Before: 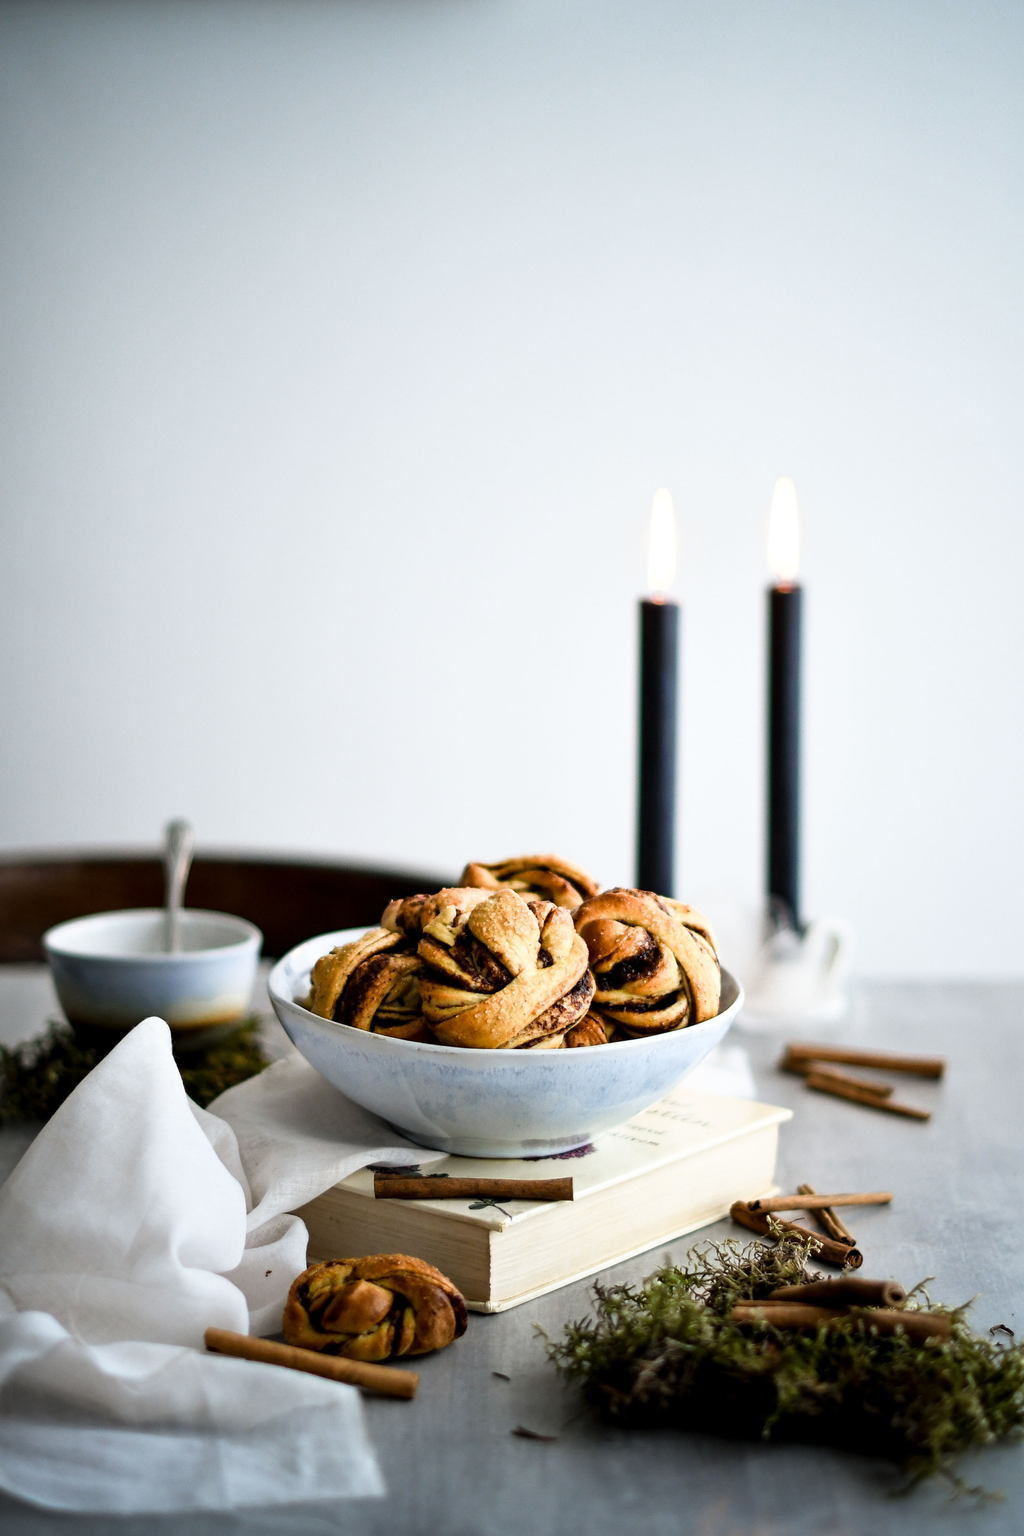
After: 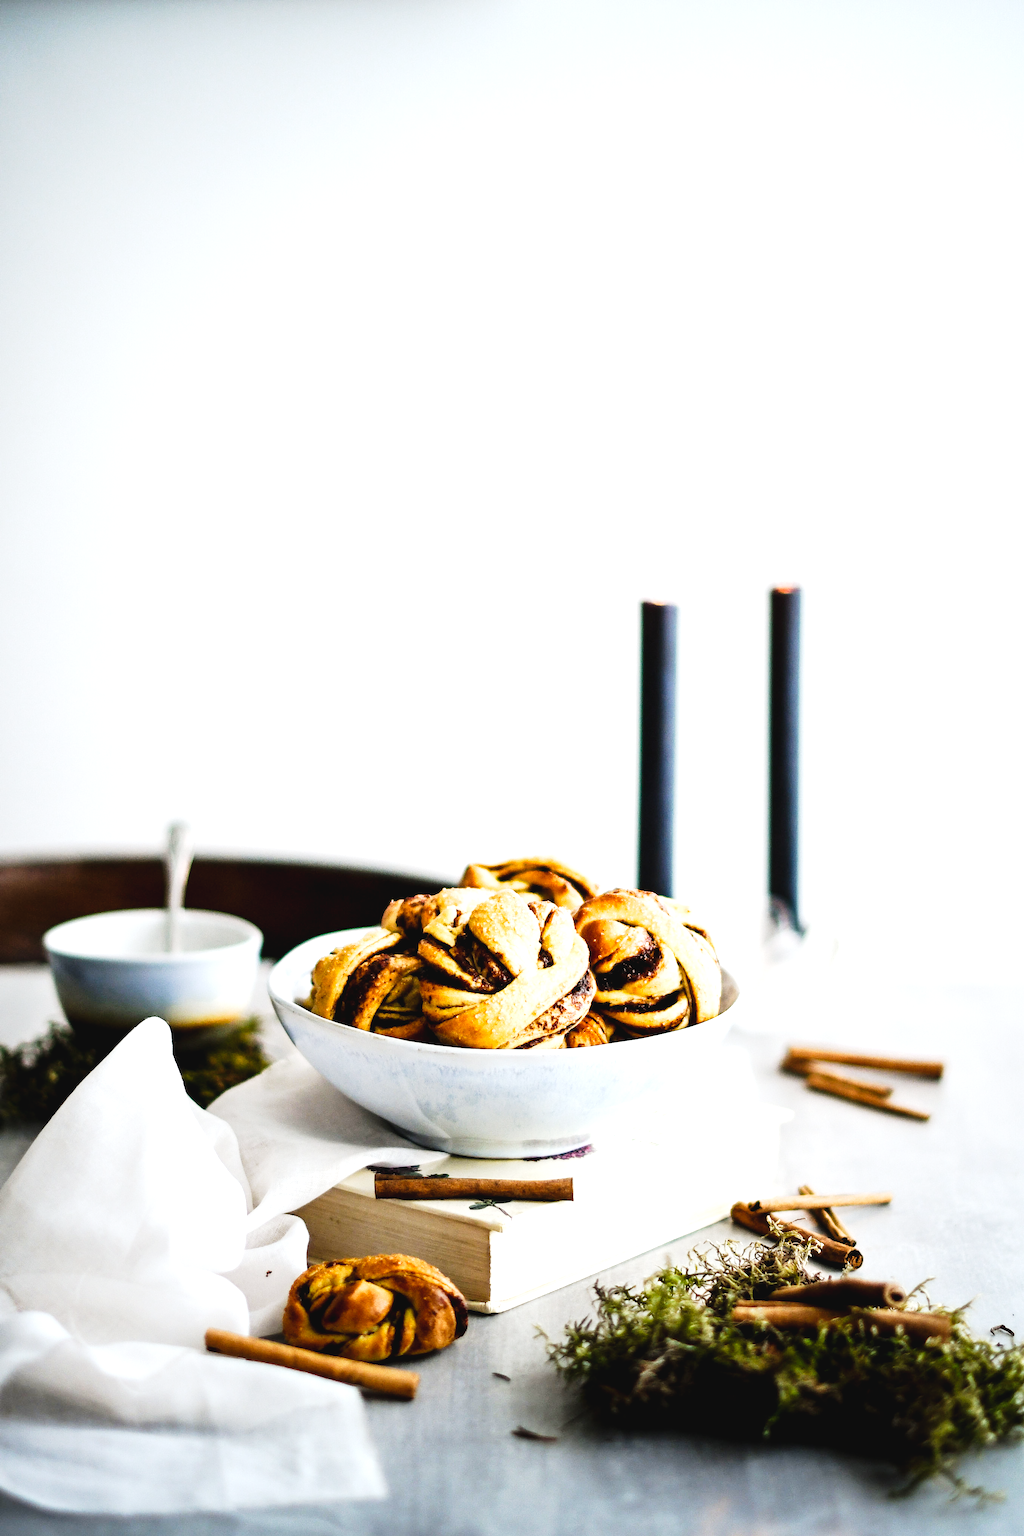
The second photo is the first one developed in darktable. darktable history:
exposure: black level correction 0, exposure 0.892 EV, compensate highlight preservation false
tone curve: curves: ch0 [(0, 0.036) (0.037, 0.042) (0.167, 0.143) (0.433, 0.502) (0.531, 0.637) (0.696, 0.825) (0.856, 0.92) (1, 0.98)]; ch1 [(0, 0) (0.424, 0.383) (0.482, 0.459) (0.501, 0.5) (0.522, 0.526) (0.559, 0.563) (0.604, 0.646) (0.715, 0.729) (1, 1)]; ch2 [(0, 0) (0.369, 0.388) (0.45, 0.48) (0.499, 0.502) (0.504, 0.504) (0.512, 0.526) (0.581, 0.595) (0.708, 0.786) (1, 1)], preserve colors none
